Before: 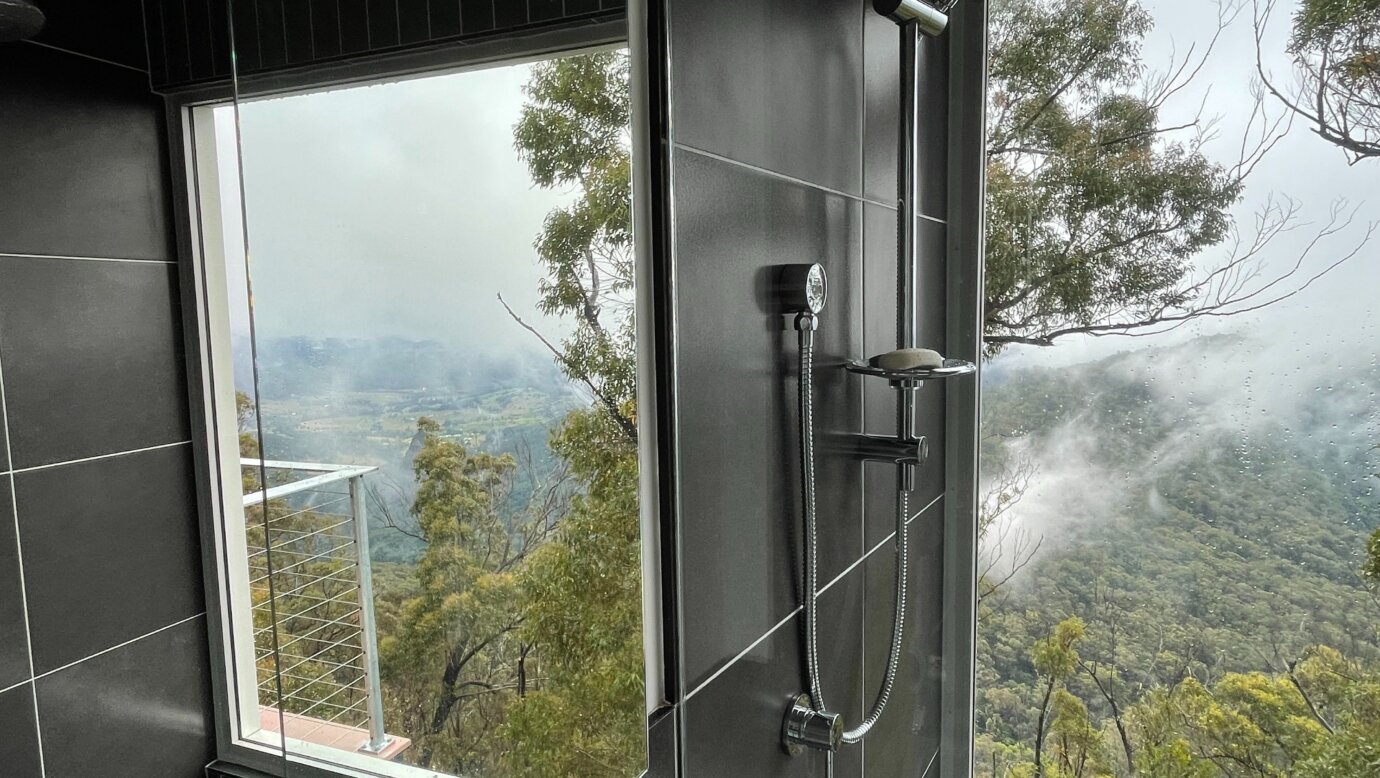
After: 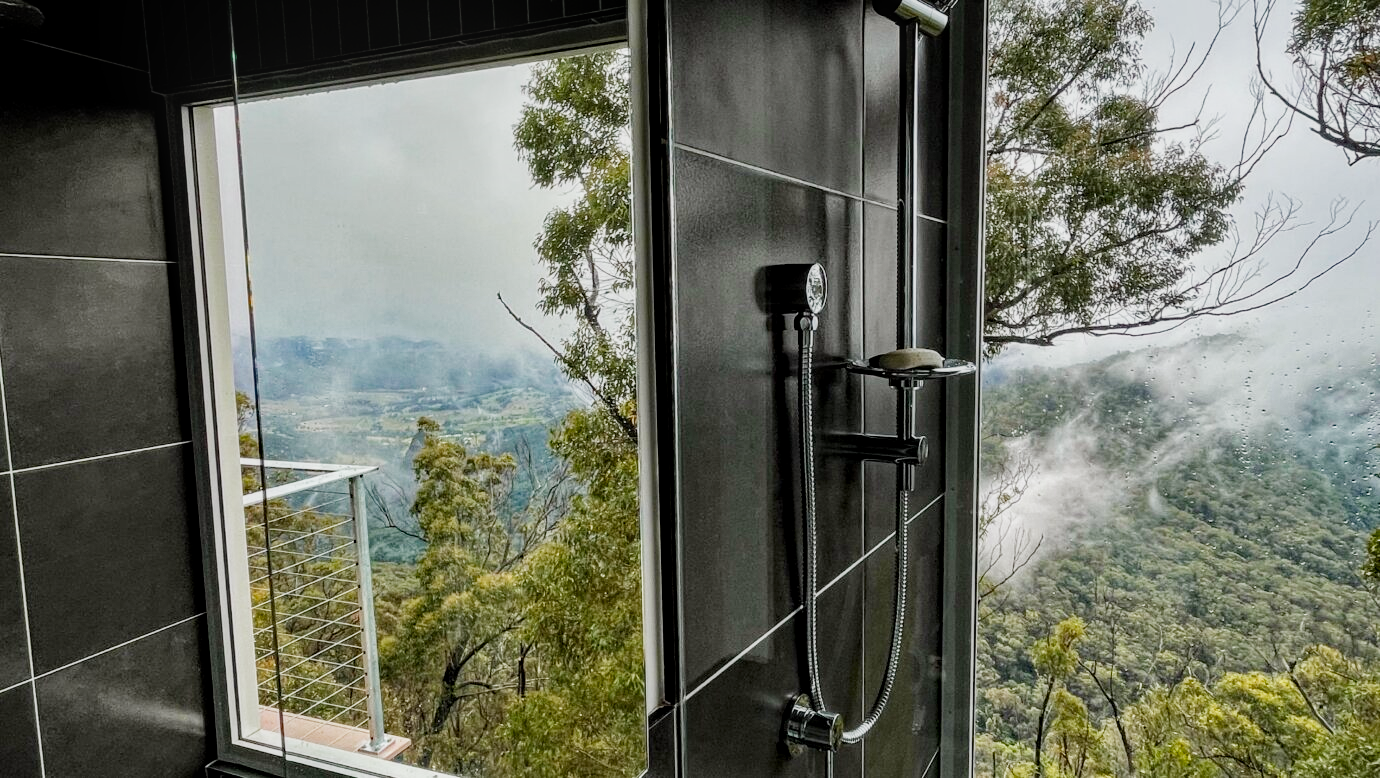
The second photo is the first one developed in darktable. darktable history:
local contrast: on, module defaults
haze removal: strength 0.4, distance 0.22, compatibility mode true, adaptive false
filmic rgb: black relative exposure -16 EV, white relative exposure 5.31 EV, hardness 5.9, contrast 1.25, preserve chrominance no, color science v5 (2021)
